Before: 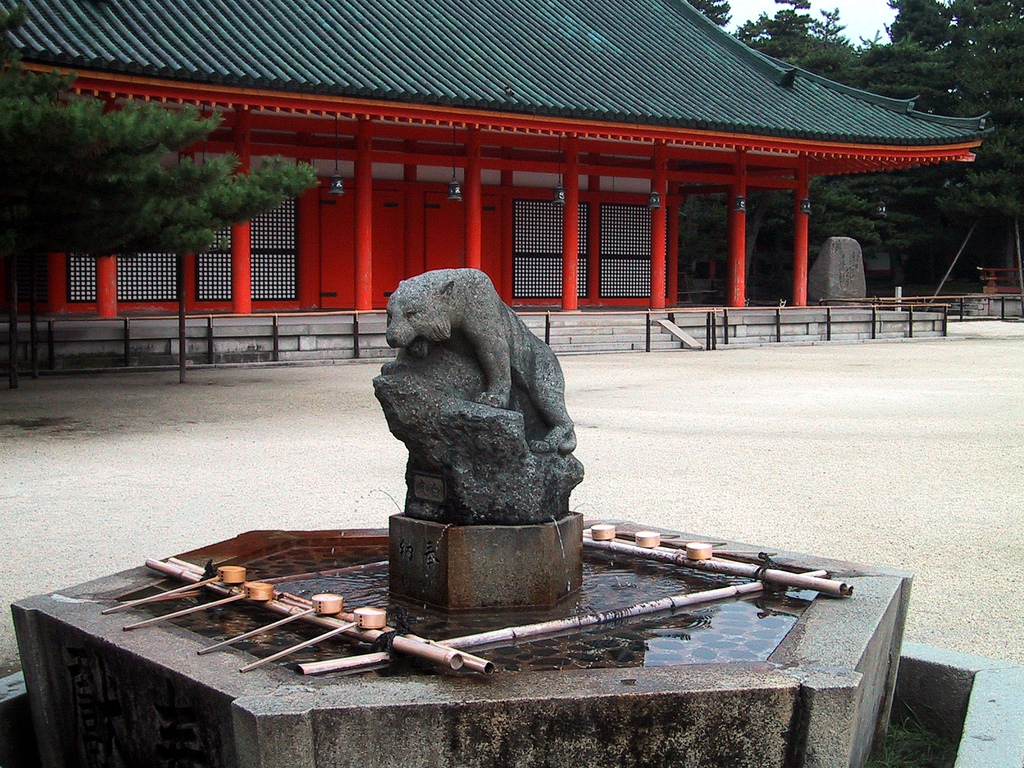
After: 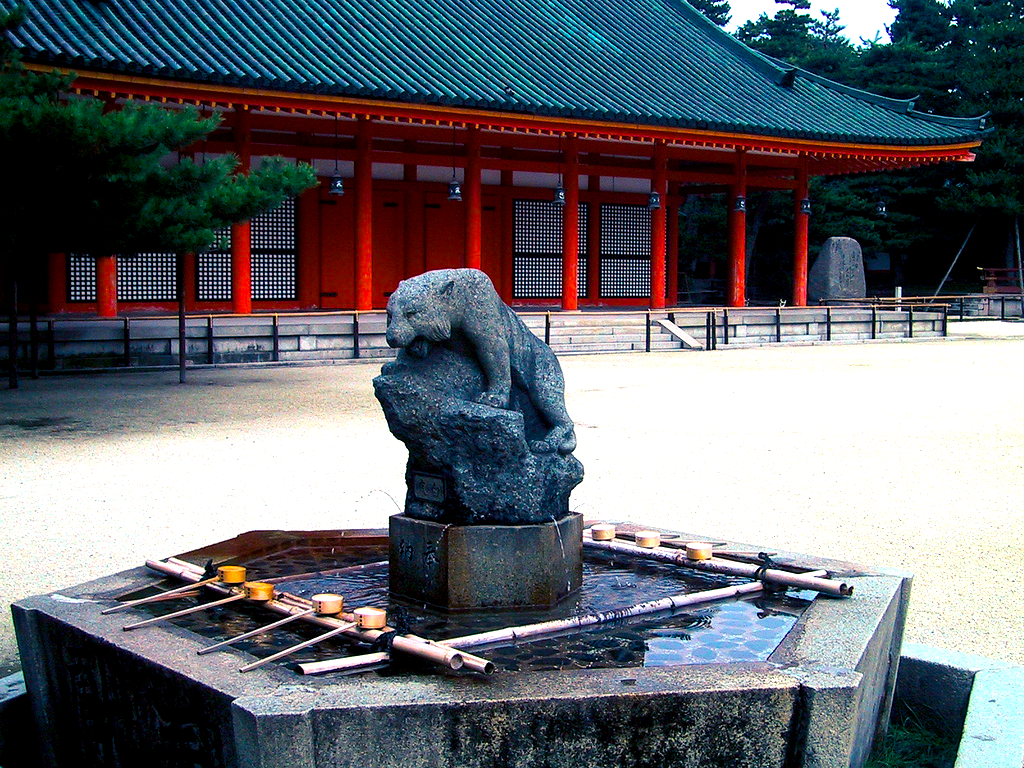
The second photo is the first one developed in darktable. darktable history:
color balance rgb: shadows lift › luminance -41.082%, shadows lift › chroma 14.096%, shadows lift › hue 257°, linear chroma grading › shadows -29.292%, linear chroma grading › global chroma 34.931%, perceptual saturation grading › global saturation 29.991%, perceptual brilliance grading › global brilliance 24.626%, global vibrance 14.486%
exposure: black level correction 0.006, exposure -0.225 EV, compensate highlight preservation false
